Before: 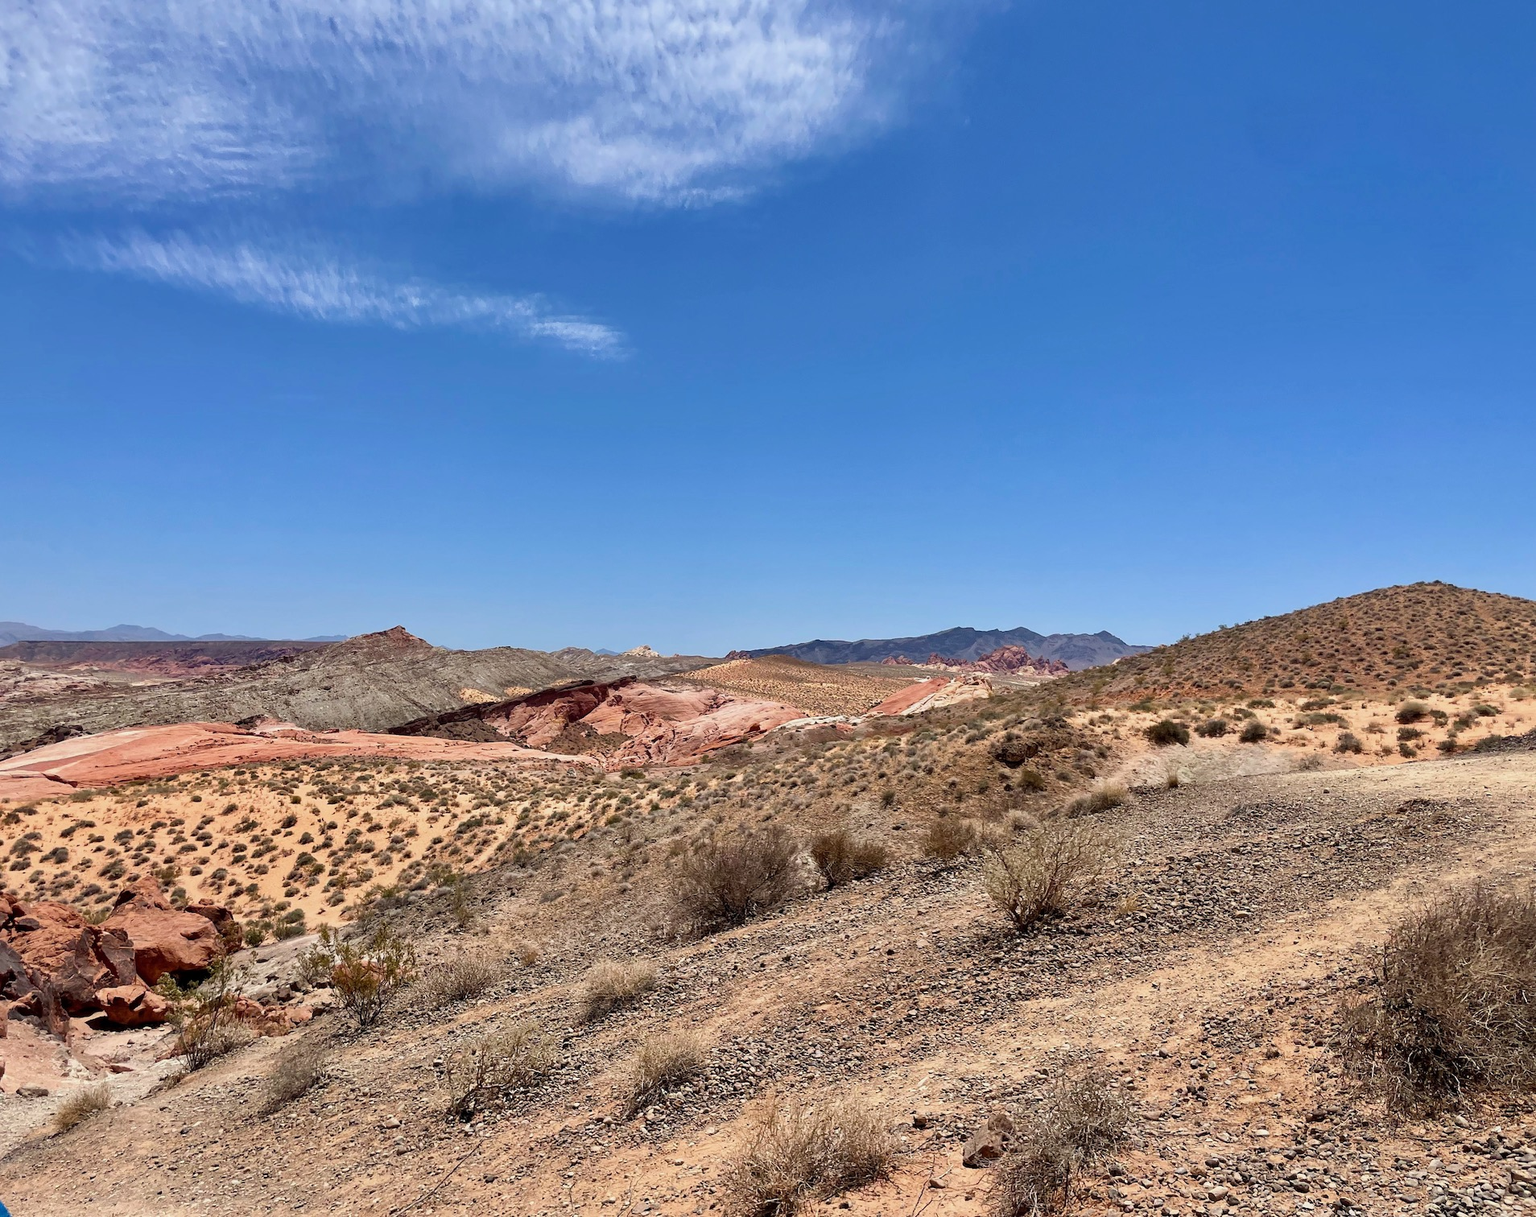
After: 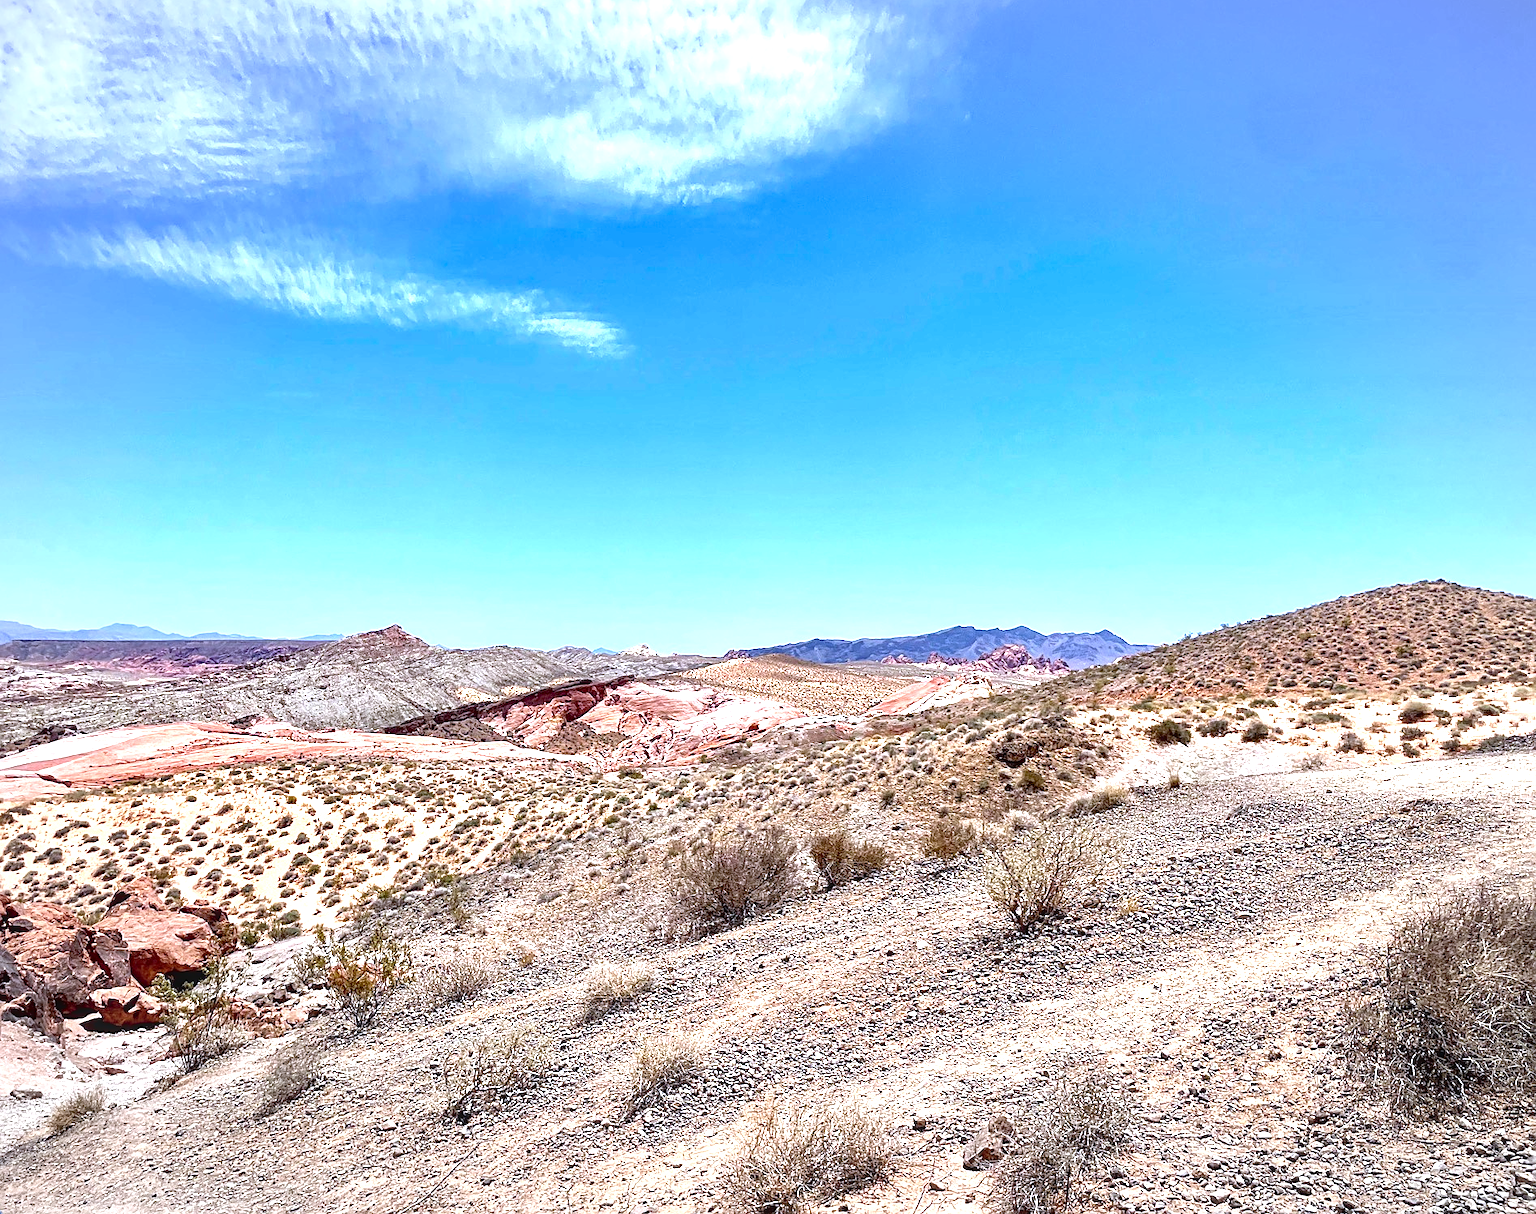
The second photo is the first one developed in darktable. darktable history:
crop: left 0.434%, top 0.485%, right 0.244%, bottom 0.386%
white balance: red 0.948, green 1.02, blue 1.176
local contrast: on, module defaults
exposure: black level correction 0, exposure 1.3 EV, compensate exposure bias true, compensate highlight preservation false
sharpen: on, module defaults
contrast brightness saturation: contrast -0.02, brightness -0.01, saturation 0.03
vignetting: fall-off radius 100%, width/height ratio 1.337
